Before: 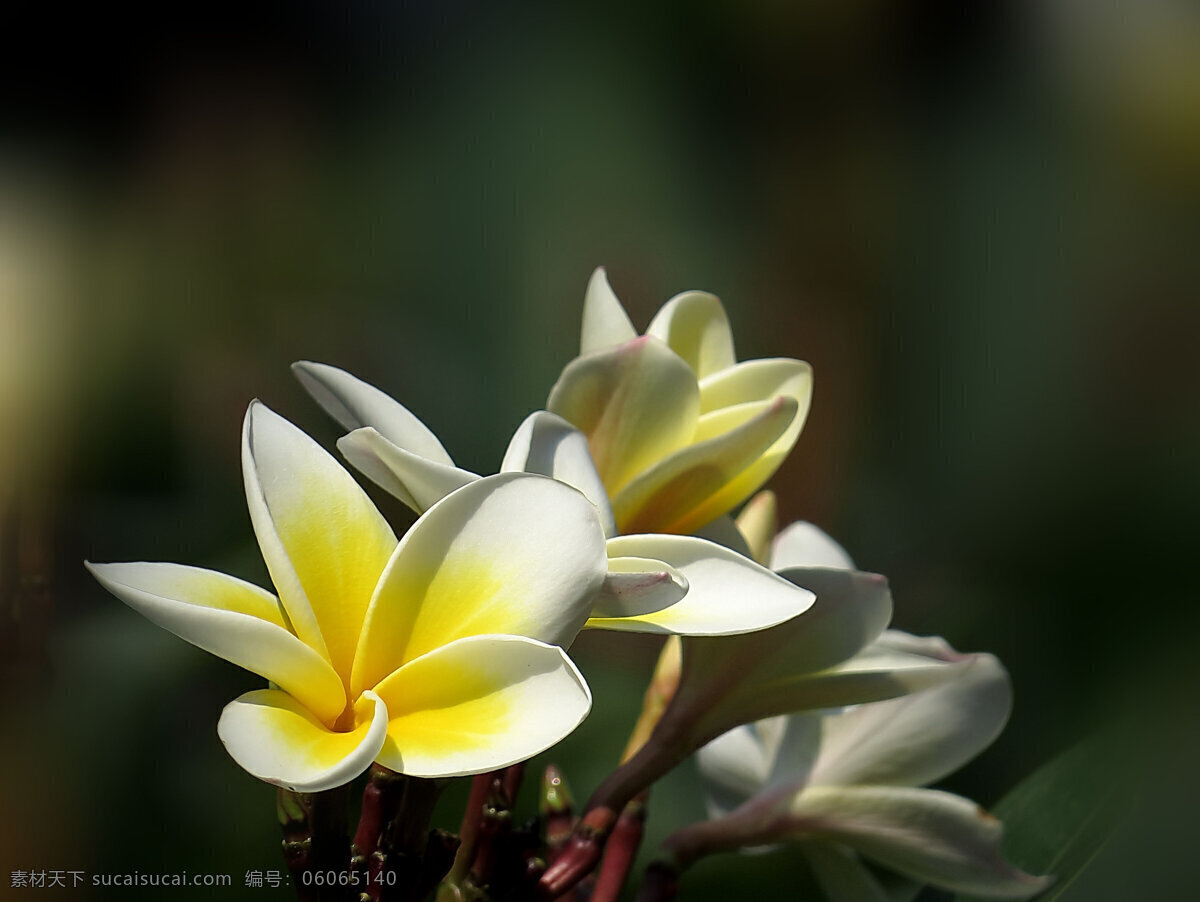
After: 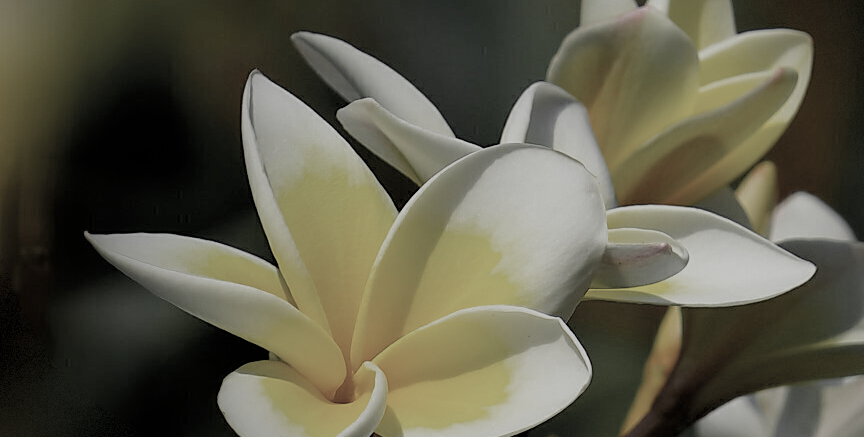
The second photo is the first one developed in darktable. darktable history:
tone equalizer: -8 EV 0.25 EV, -7 EV 0.417 EV, -6 EV 0.417 EV, -5 EV 0.25 EV, -3 EV -0.25 EV, -2 EV -0.417 EV, -1 EV -0.417 EV, +0 EV -0.25 EV, edges refinement/feathering 500, mask exposure compensation -1.57 EV, preserve details guided filter
crop: top 36.498%, right 27.964%, bottom 14.995%
color balance rgb: linear chroma grading › global chroma 15%, perceptual saturation grading › global saturation 30%
exposure: black level correction 0.004, exposure 0.014 EV, compensate highlight preservation false
color zones: curves: ch0 [(0, 0.613) (0.01, 0.613) (0.245, 0.448) (0.498, 0.529) (0.642, 0.665) (0.879, 0.777) (0.99, 0.613)]; ch1 [(0, 0.035) (0.121, 0.189) (0.259, 0.197) (0.415, 0.061) (0.589, 0.022) (0.732, 0.022) (0.857, 0.026) (0.991, 0.053)]
vignetting: fall-off start 100%, brightness -0.406, saturation -0.3, width/height ratio 1.324, dithering 8-bit output, unbound false
filmic rgb: black relative exposure -7.65 EV, white relative exposure 4.56 EV, hardness 3.61
